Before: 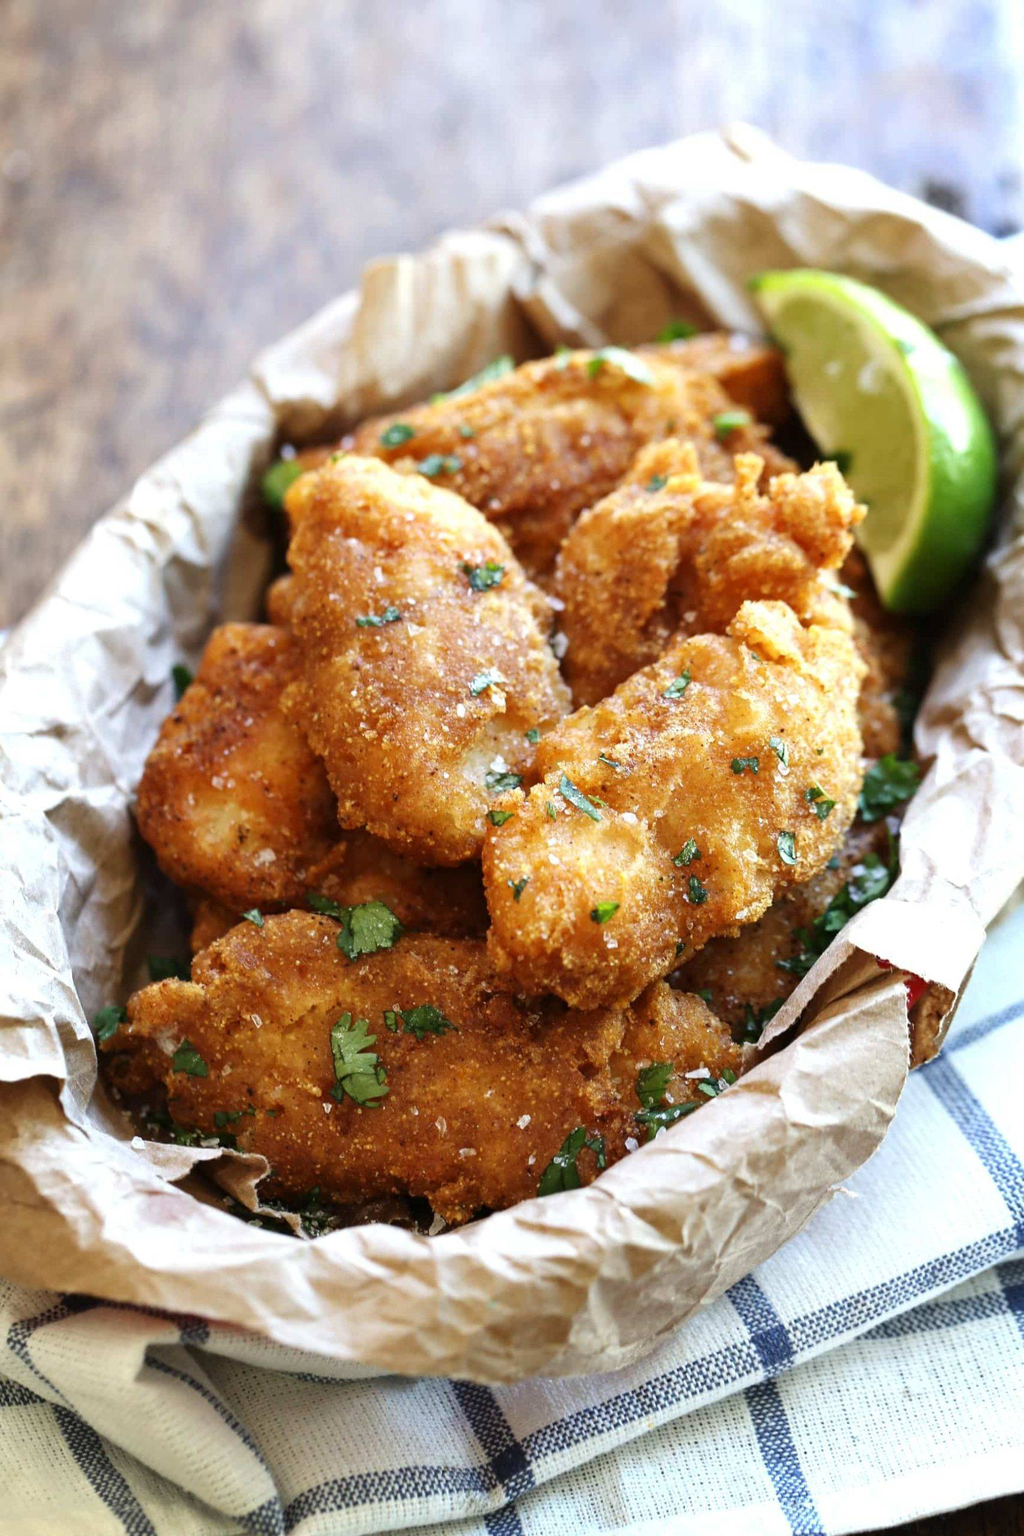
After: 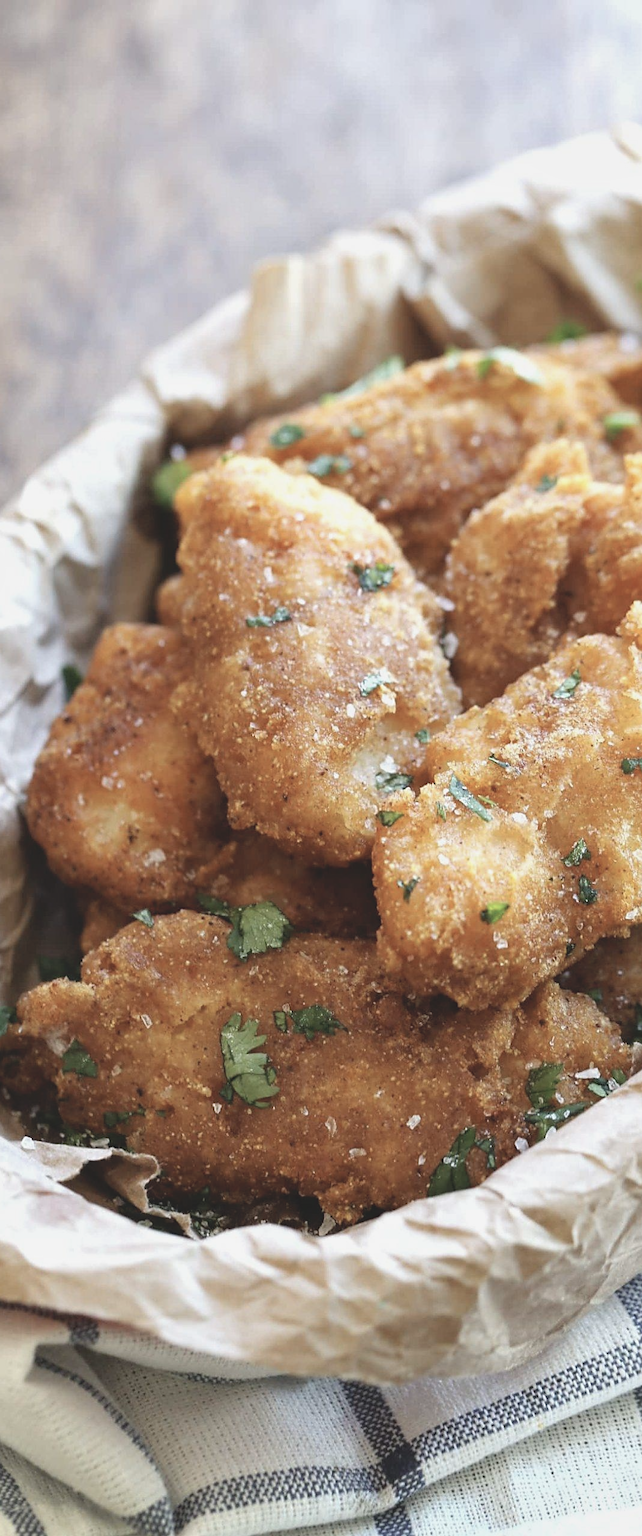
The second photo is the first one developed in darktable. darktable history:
sharpen: radius 1.891, amount 0.406, threshold 1.699
contrast brightness saturation: contrast -0.255, saturation -0.43
crop: left 10.8%, right 26.441%
tone equalizer: -8 EV -0.389 EV, -7 EV -0.36 EV, -6 EV -0.362 EV, -5 EV -0.209 EV, -3 EV 0.208 EV, -2 EV 0.304 EV, -1 EV 0.411 EV, +0 EV 0.394 EV, mask exposure compensation -0.511 EV
